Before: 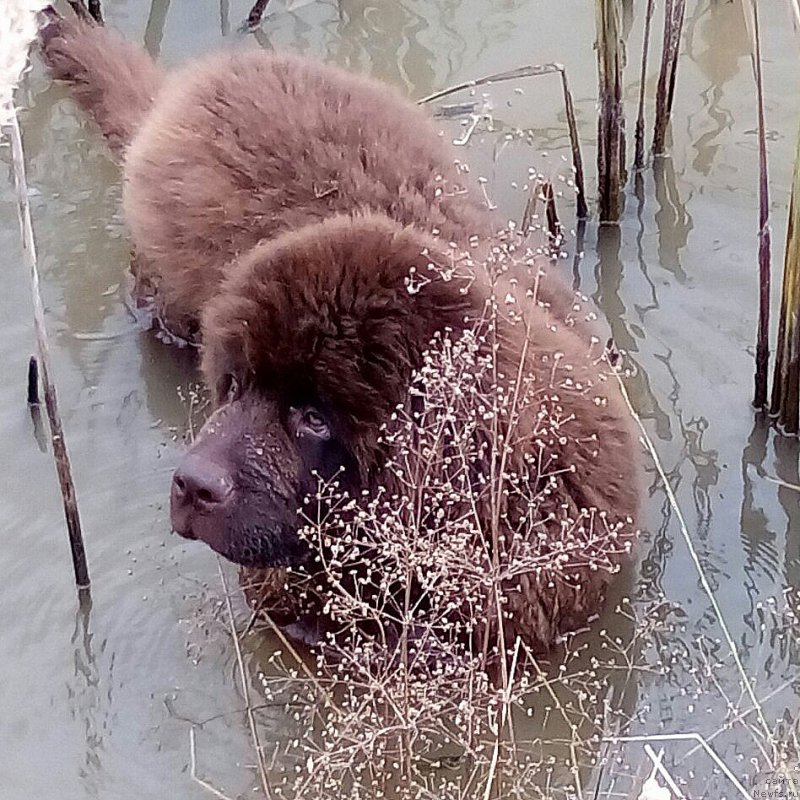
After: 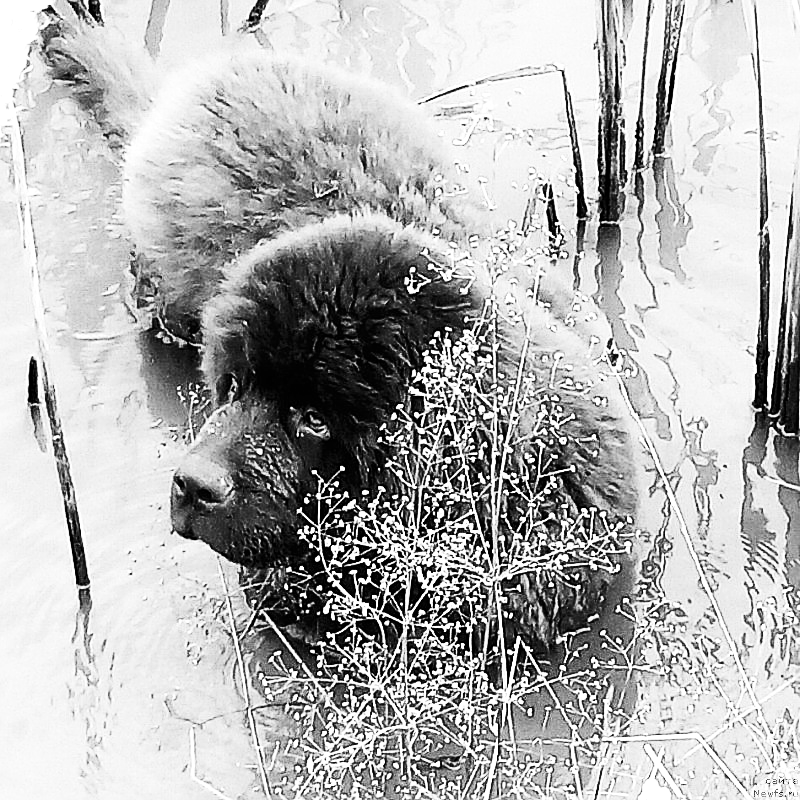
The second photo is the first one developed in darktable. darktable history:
contrast brightness saturation: contrast 0.4, brightness 0.05, saturation 0.25
monochrome: on, module defaults
exposure: black level correction 0, exposure 0.7 EV, compensate exposure bias true, compensate highlight preservation false
sharpen: on, module defaults
color balance rgb: linear chroma grading › global chroma 15%, perceptual saturation grading › global saturation 30%
